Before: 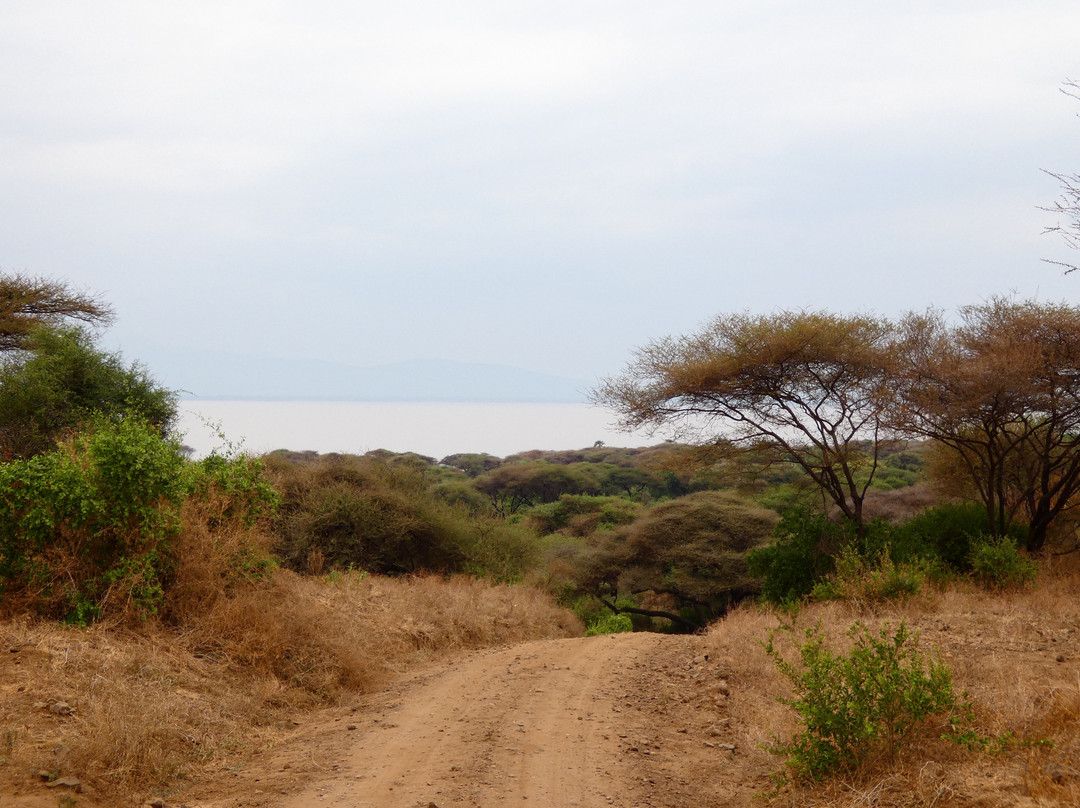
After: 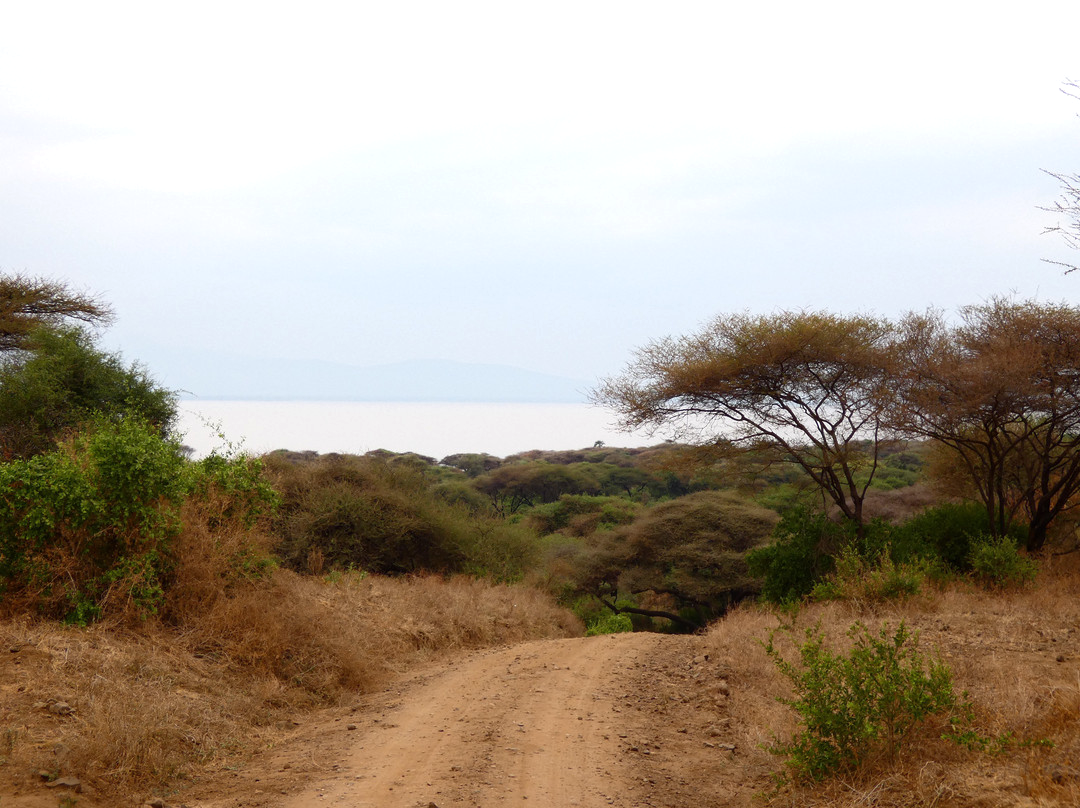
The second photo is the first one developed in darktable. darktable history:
tone equalizer: -8 EV -0.001 EV, -7 EV 0.002 EV, -6 EV -0.004 EV, -5 EV -0.015 EV, -4 EV -0.073 EV, -3 EV -0.196 EV, -2 EV -0.275 EV, -1 EV 0.116 EV, +0 EV 0.276 EV
